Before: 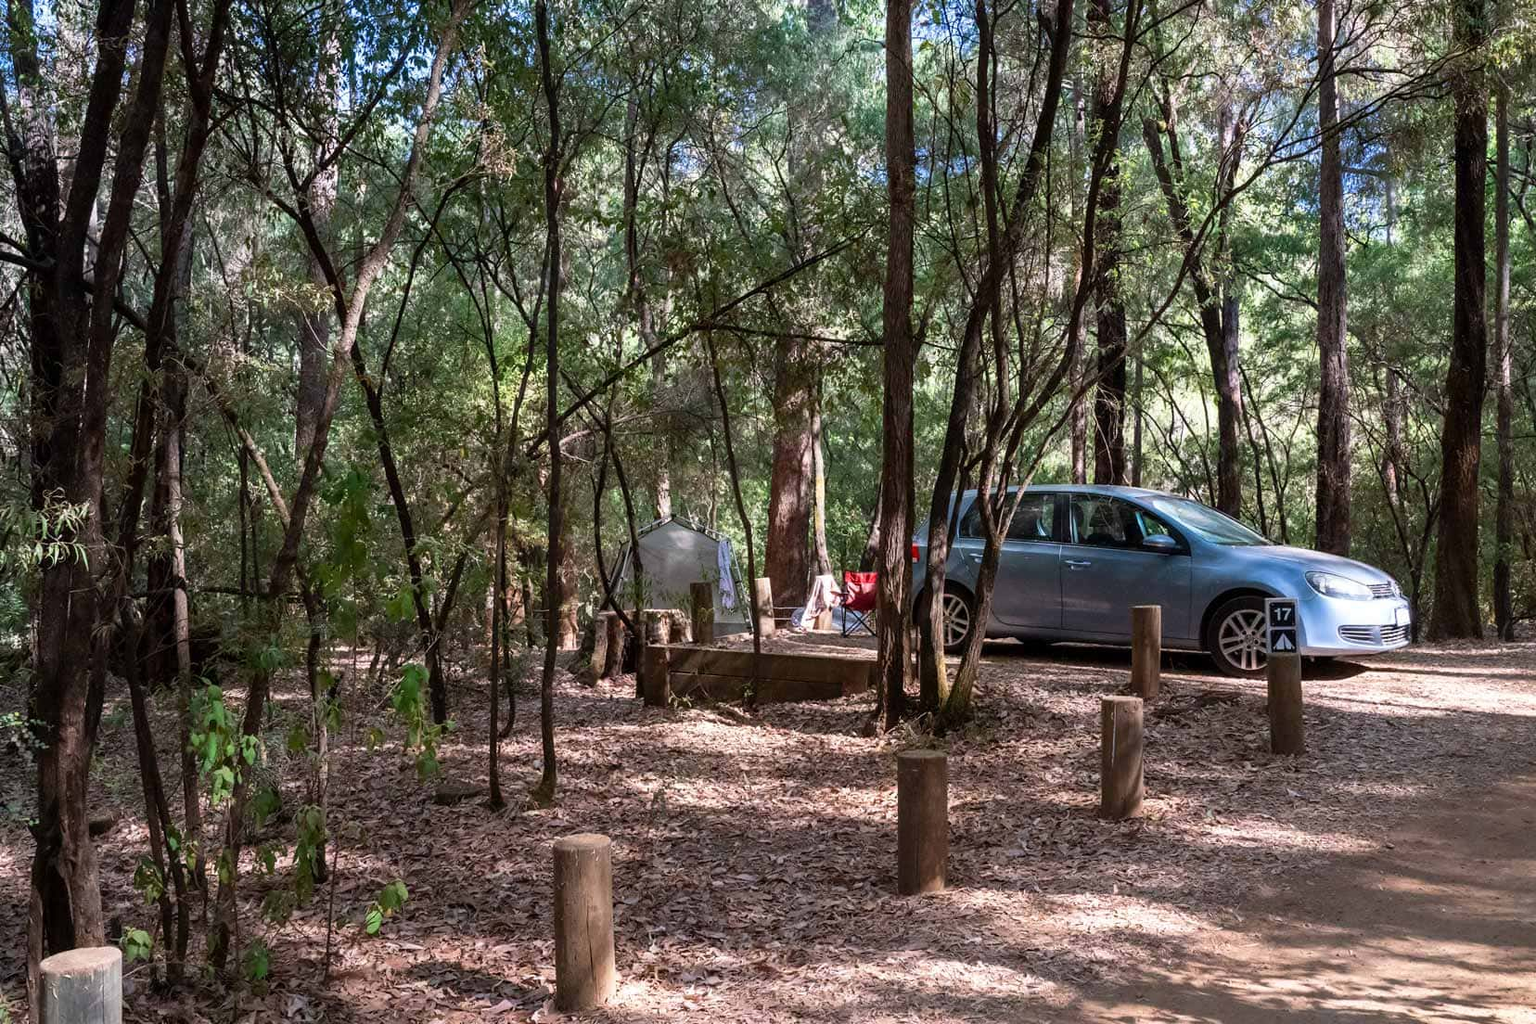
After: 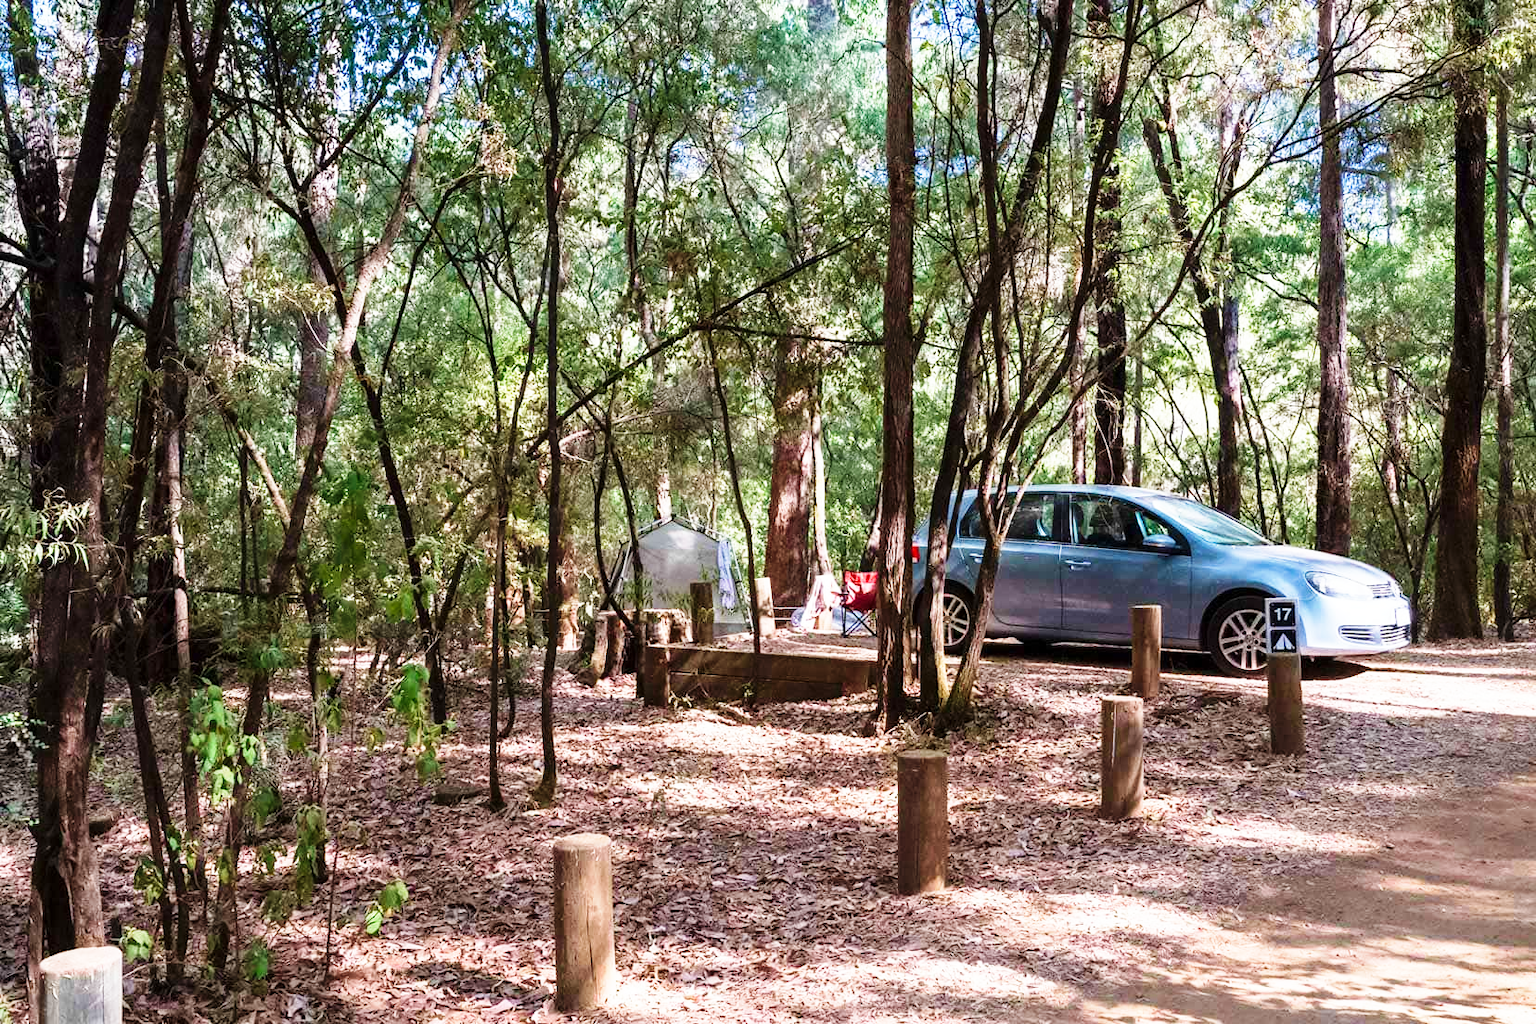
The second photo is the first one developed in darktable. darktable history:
base curve: curves: ch0 [(0, 0) (0.018, 0.026) (0.143, 0.37) (0.33, 0.731) (0.458, 0.853) (0.735, 0.965) (0.905, 0.986) (1, 1)], preserve colors none
velvia: on, module defaults
contrast brightness saturation: saturation -0.069
